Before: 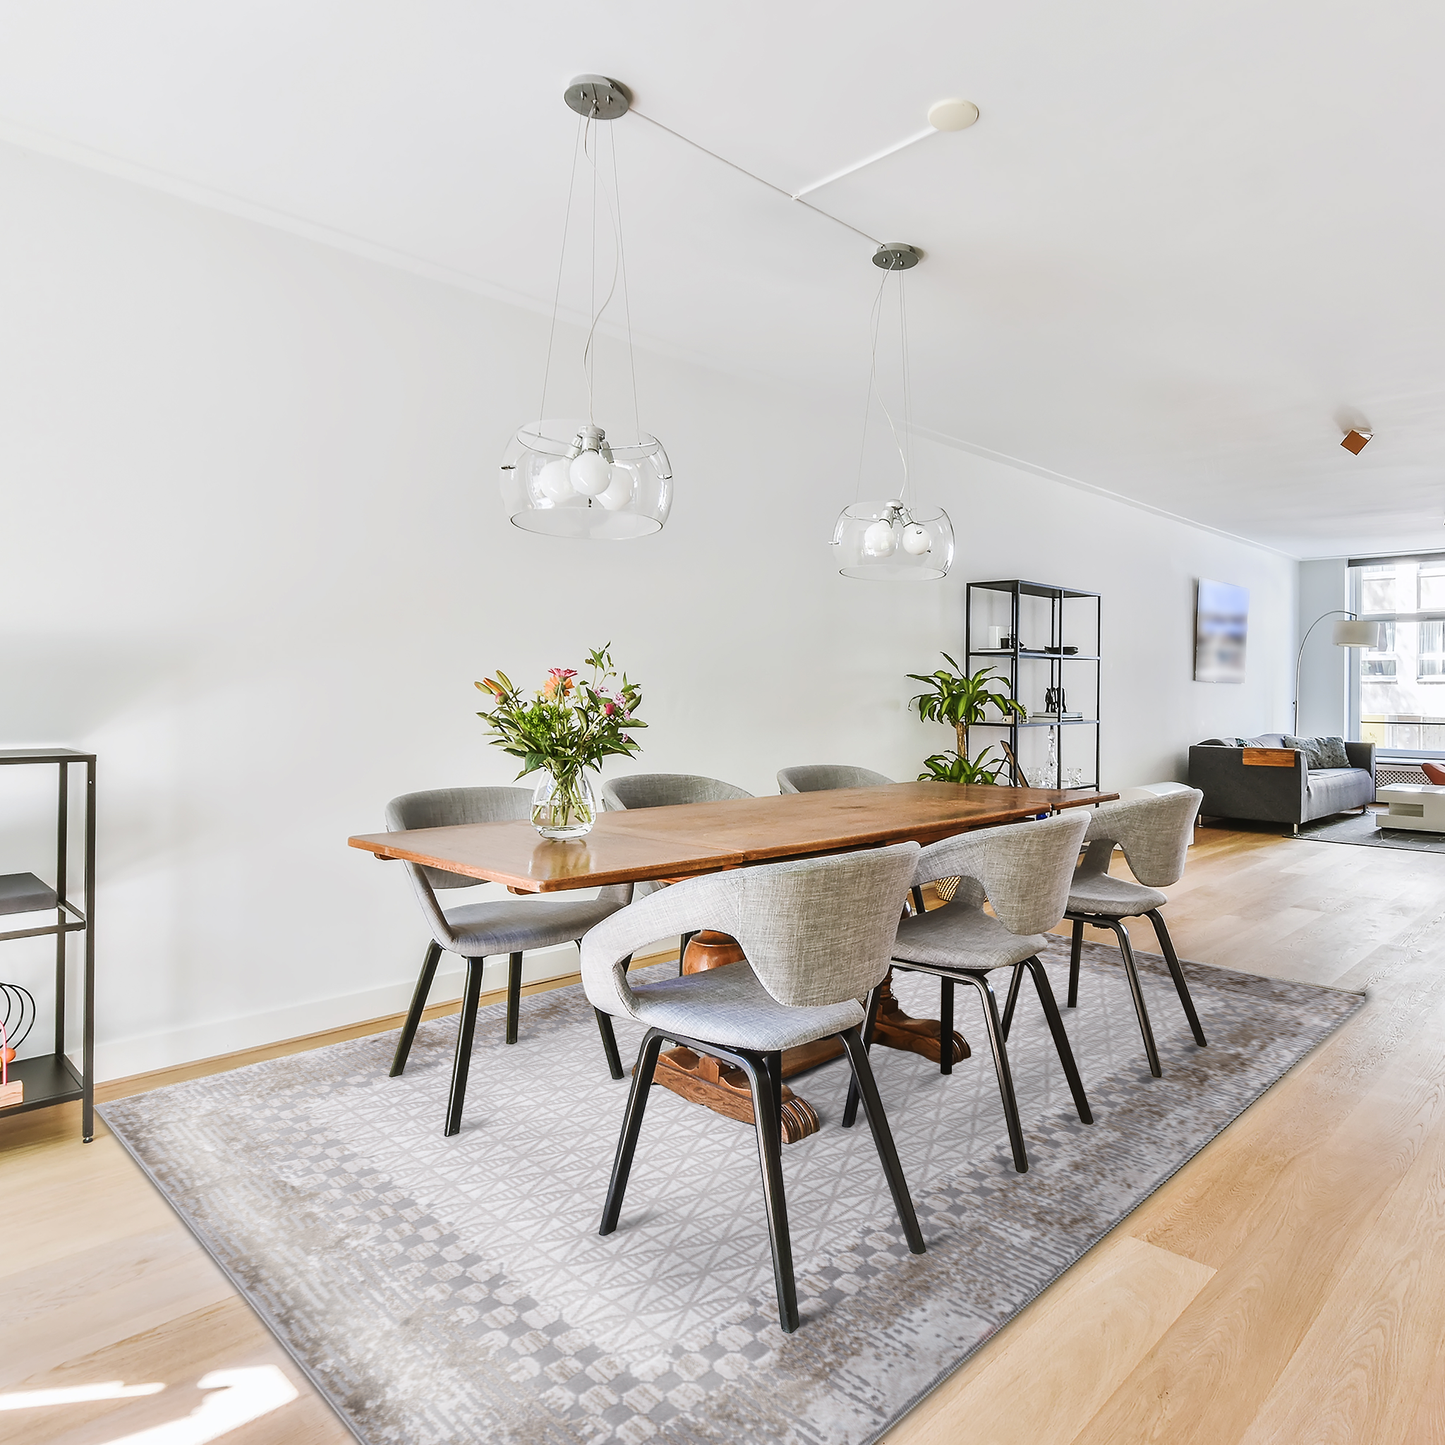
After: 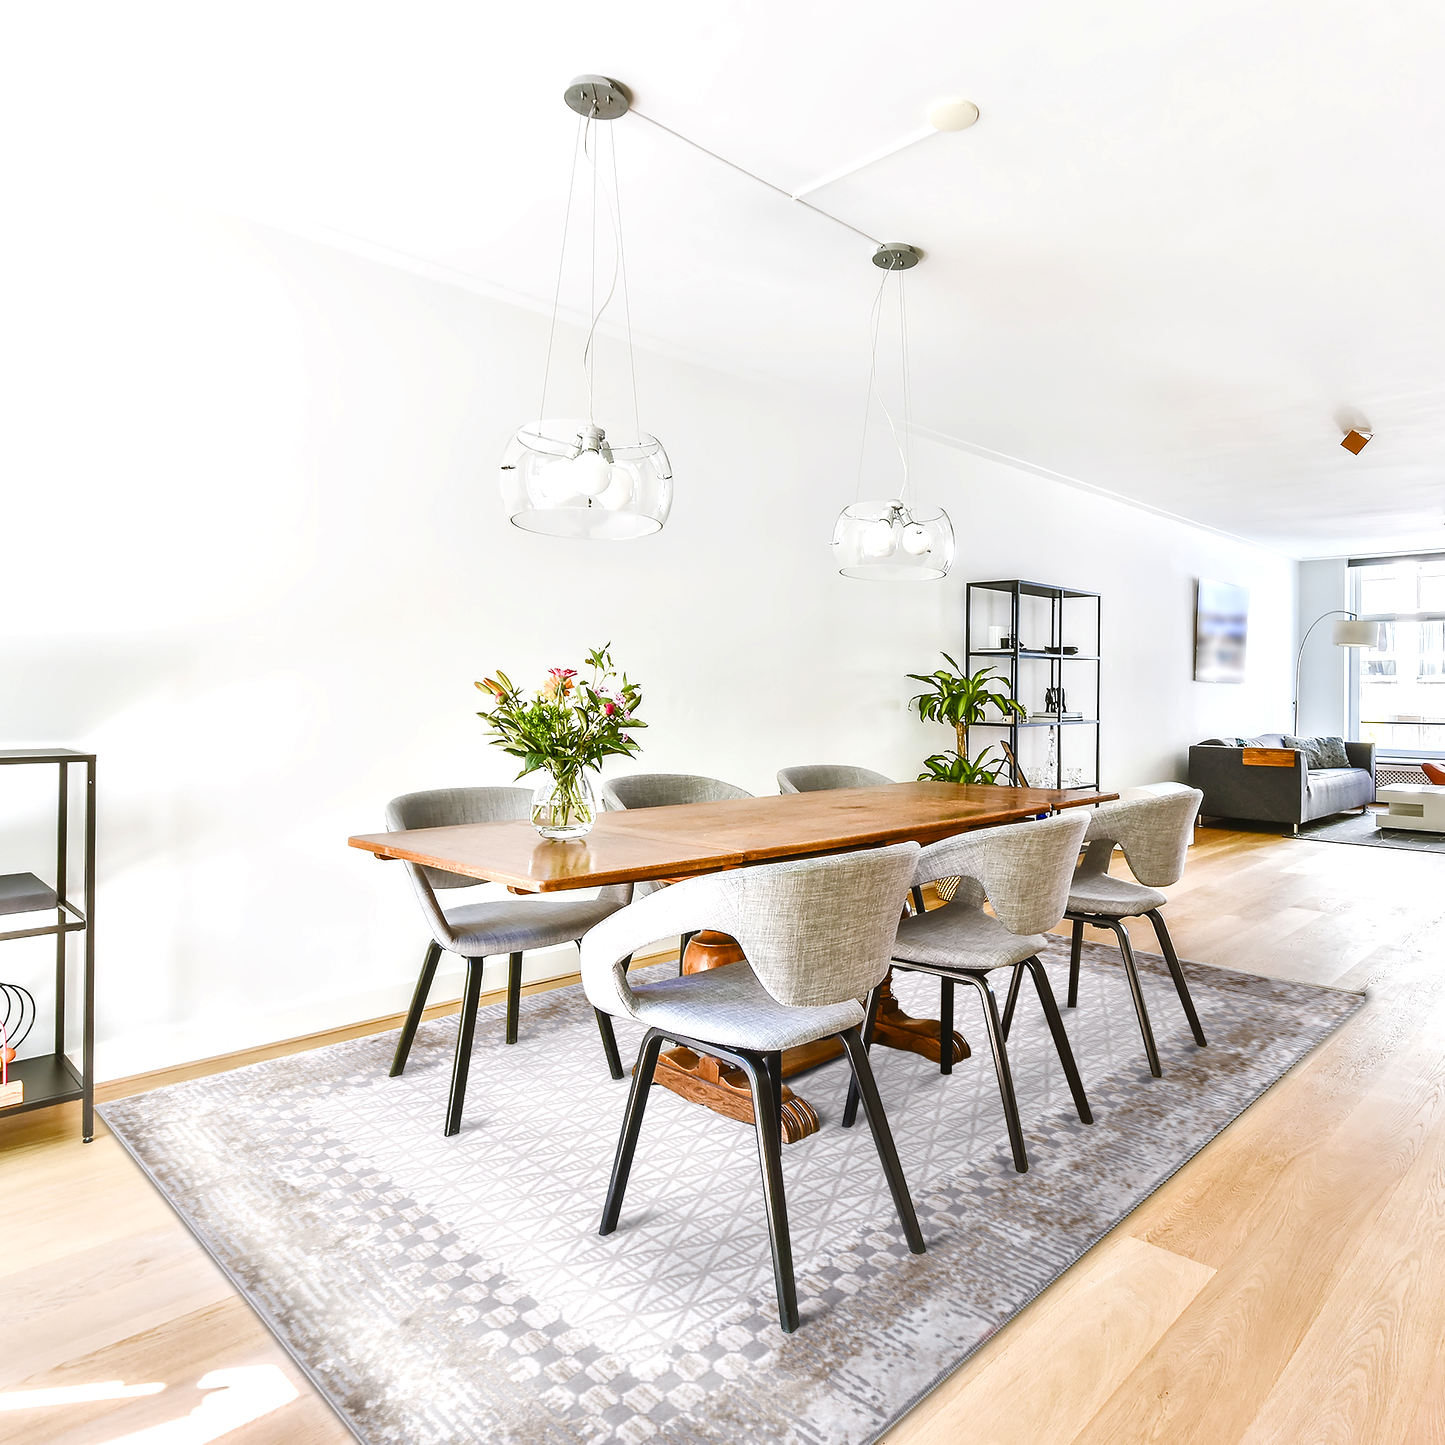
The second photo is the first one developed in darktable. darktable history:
color balance rgb: perceptual saturation grading › global saturation 25%, perceptual saturation grading › highlights -50%, perceptual saturation grading › shadows 30%, perceptual brilliance grading › global brilliance 12%, global vibrance 20%
exposure: compensate highlight preservation false
